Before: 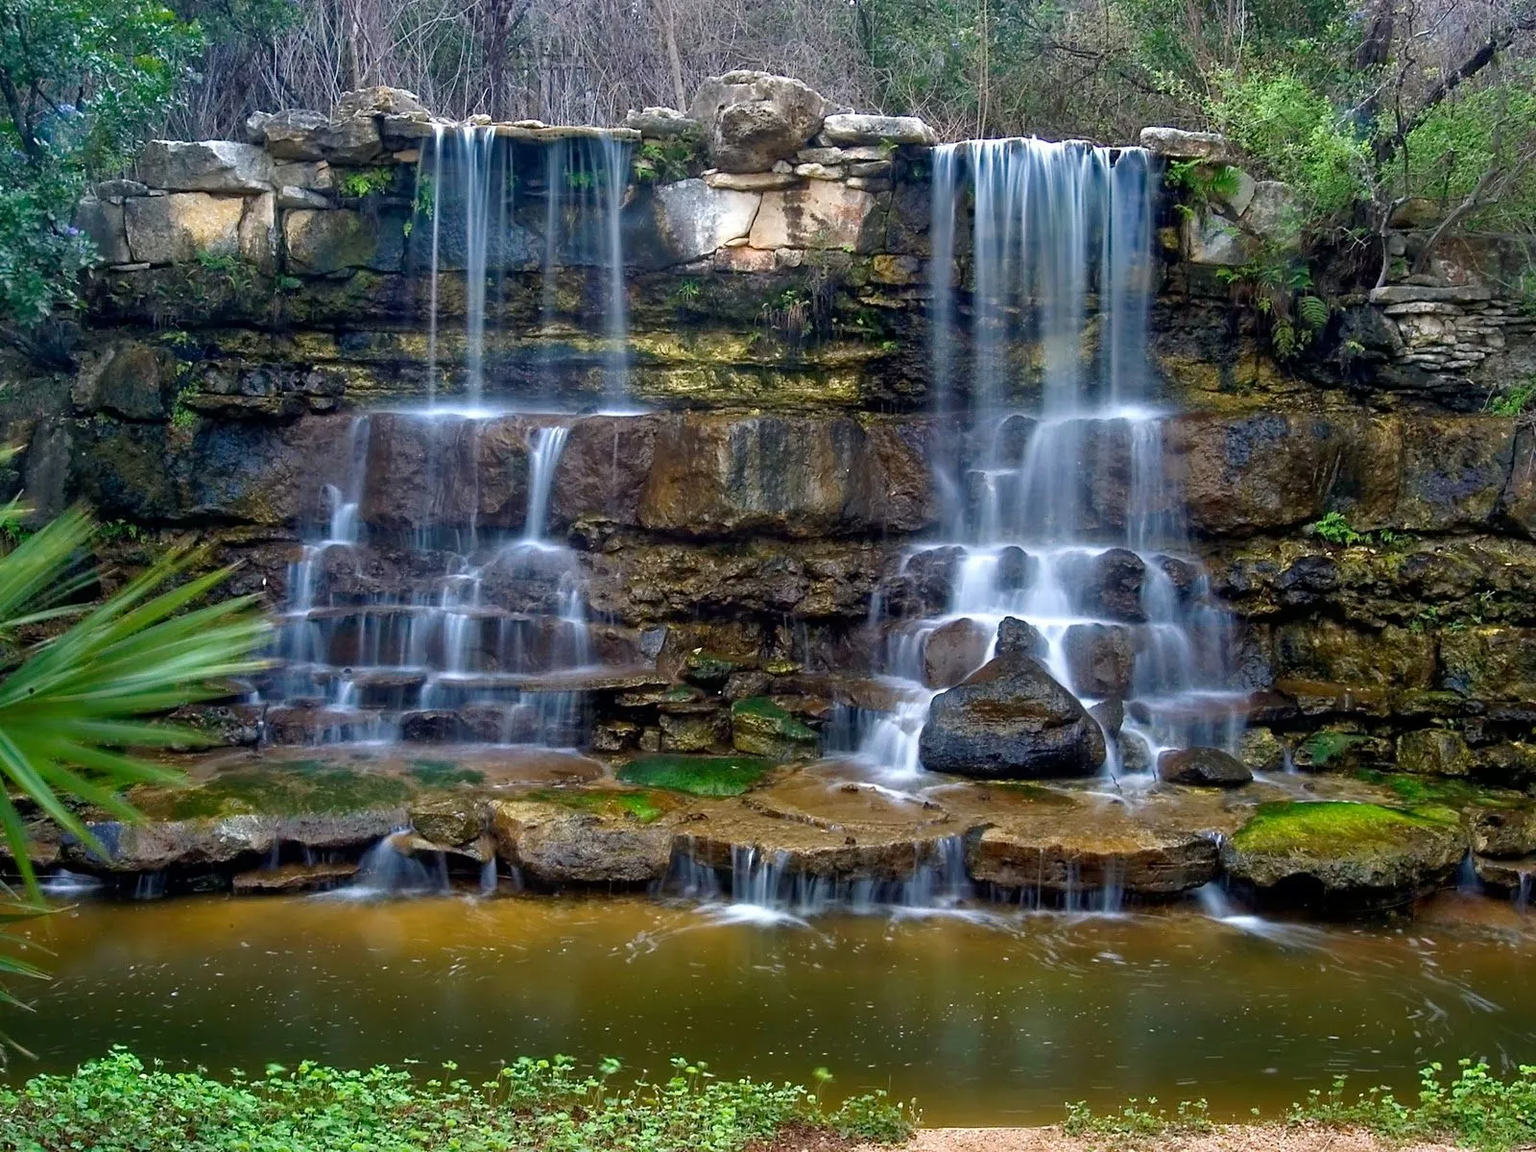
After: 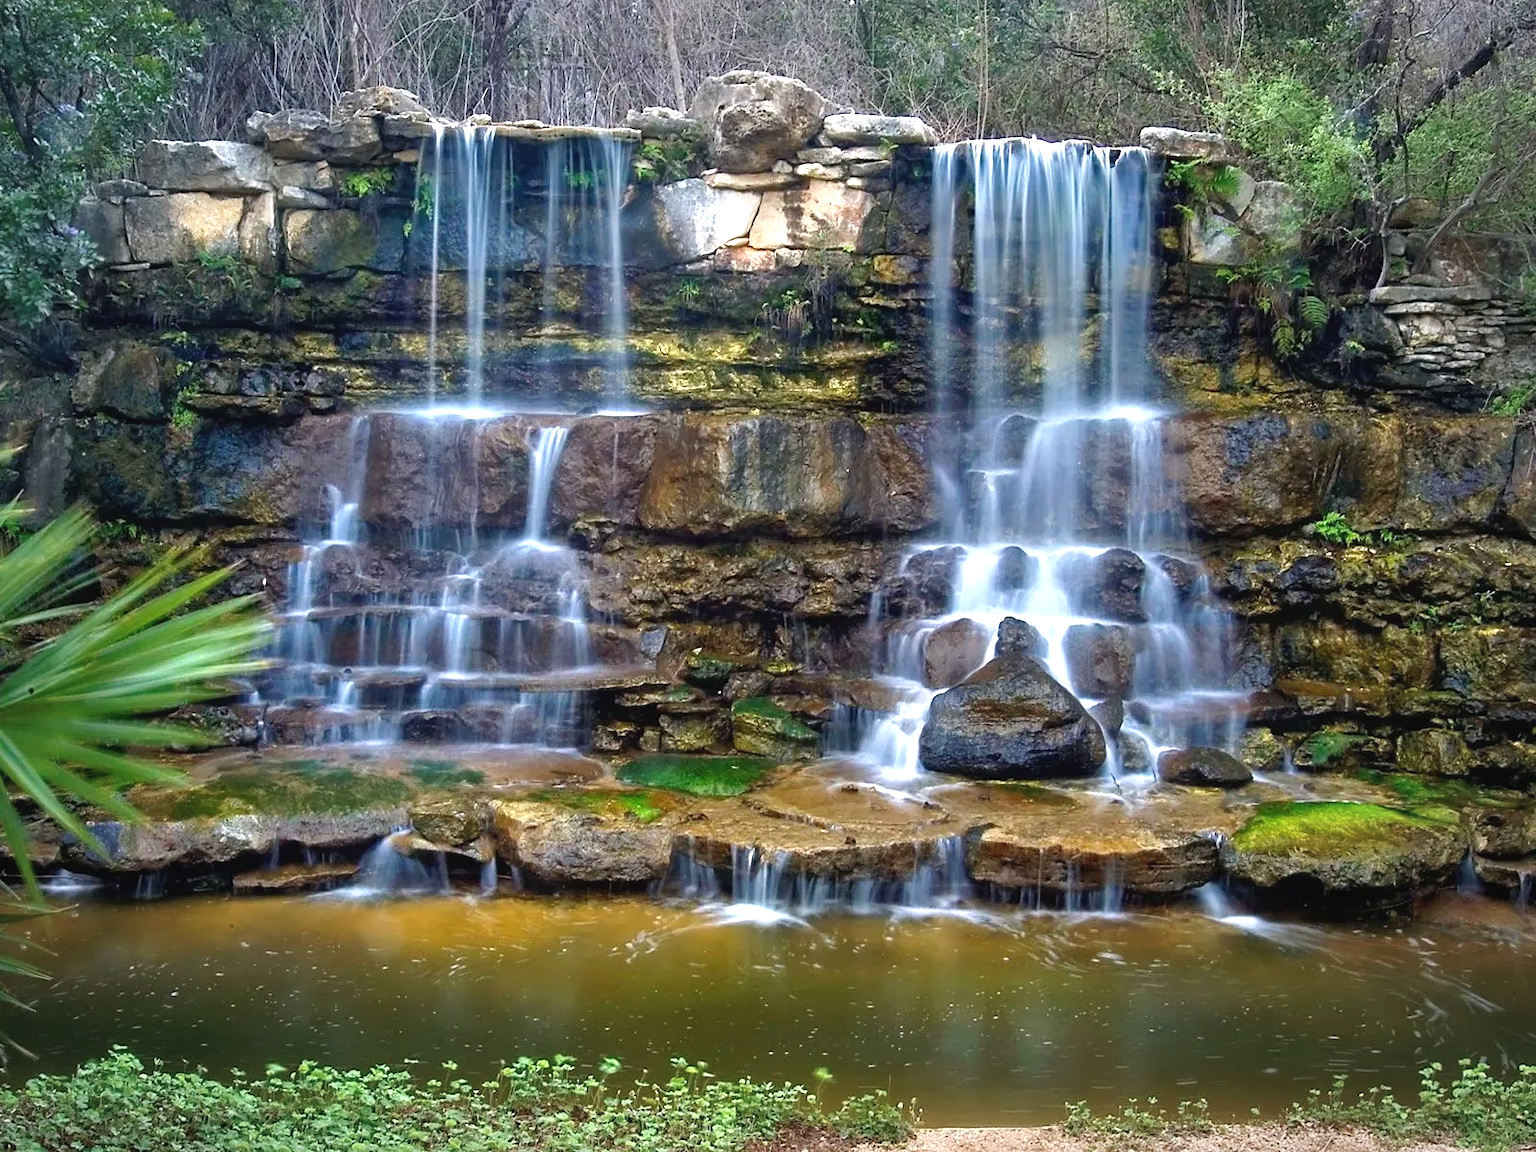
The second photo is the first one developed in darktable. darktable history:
exposure: black level correction -0.002, exposure 0.708 EV, compensate highlight preservation false
vignetting: fall-off start 78.95%, brightness -0.397, saturation -0.312, width/height ratio 1.328
